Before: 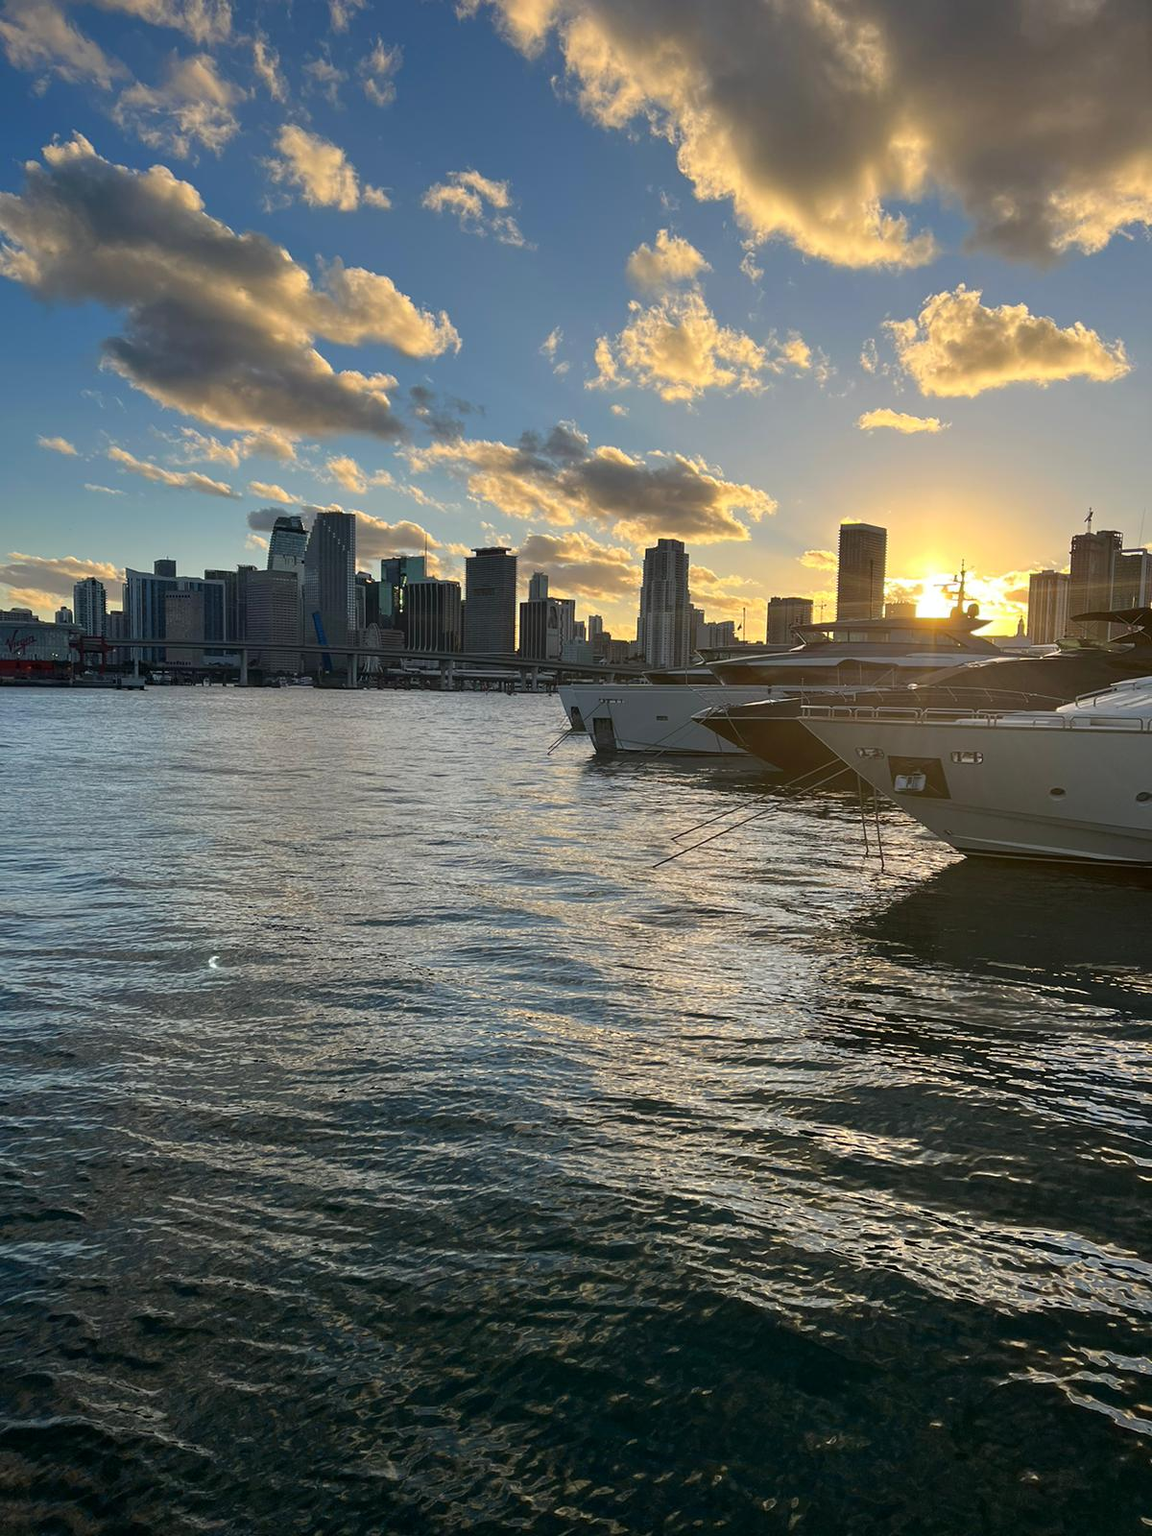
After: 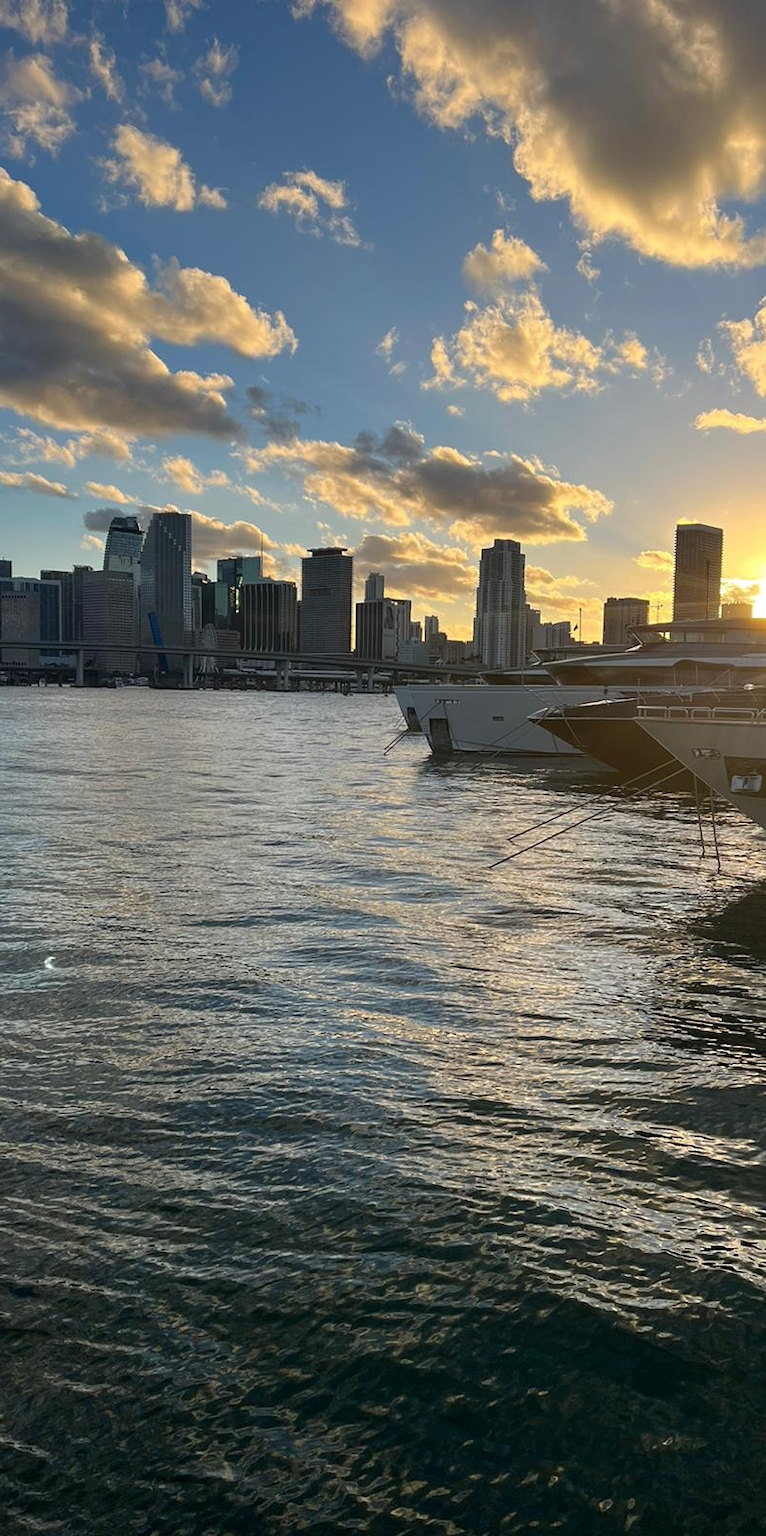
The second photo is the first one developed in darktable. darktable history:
crop and rotate: left 14.299%, right 19.178%
